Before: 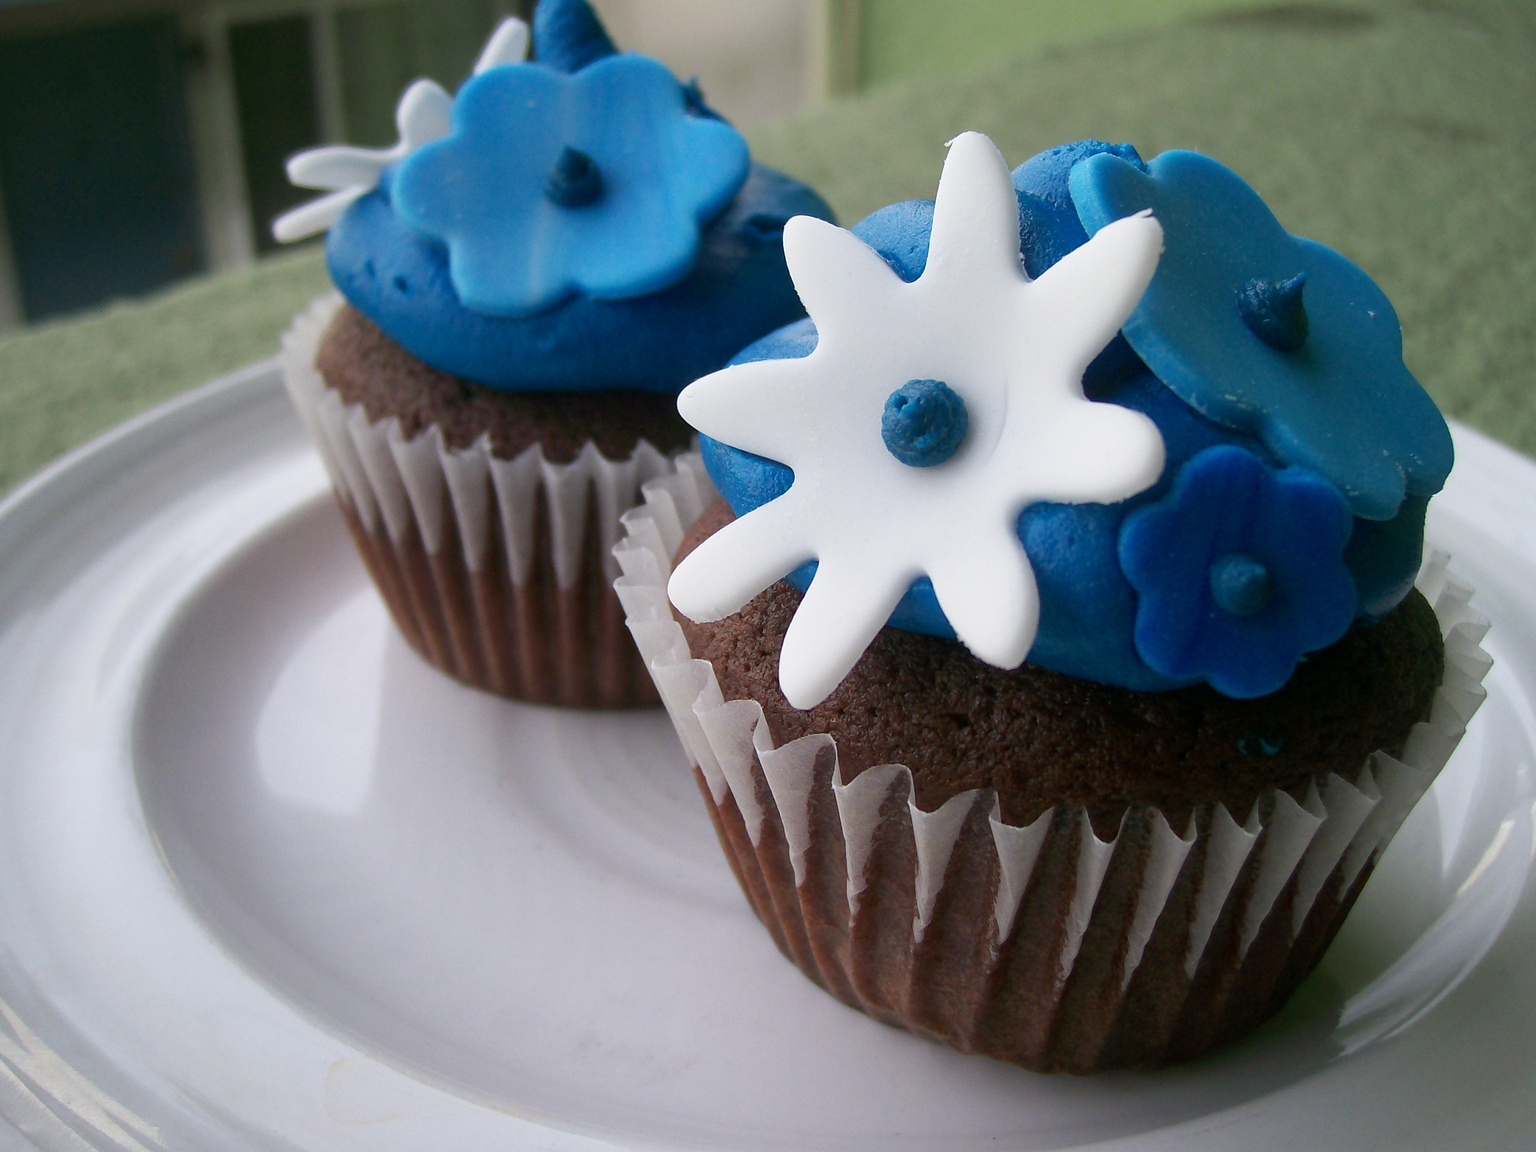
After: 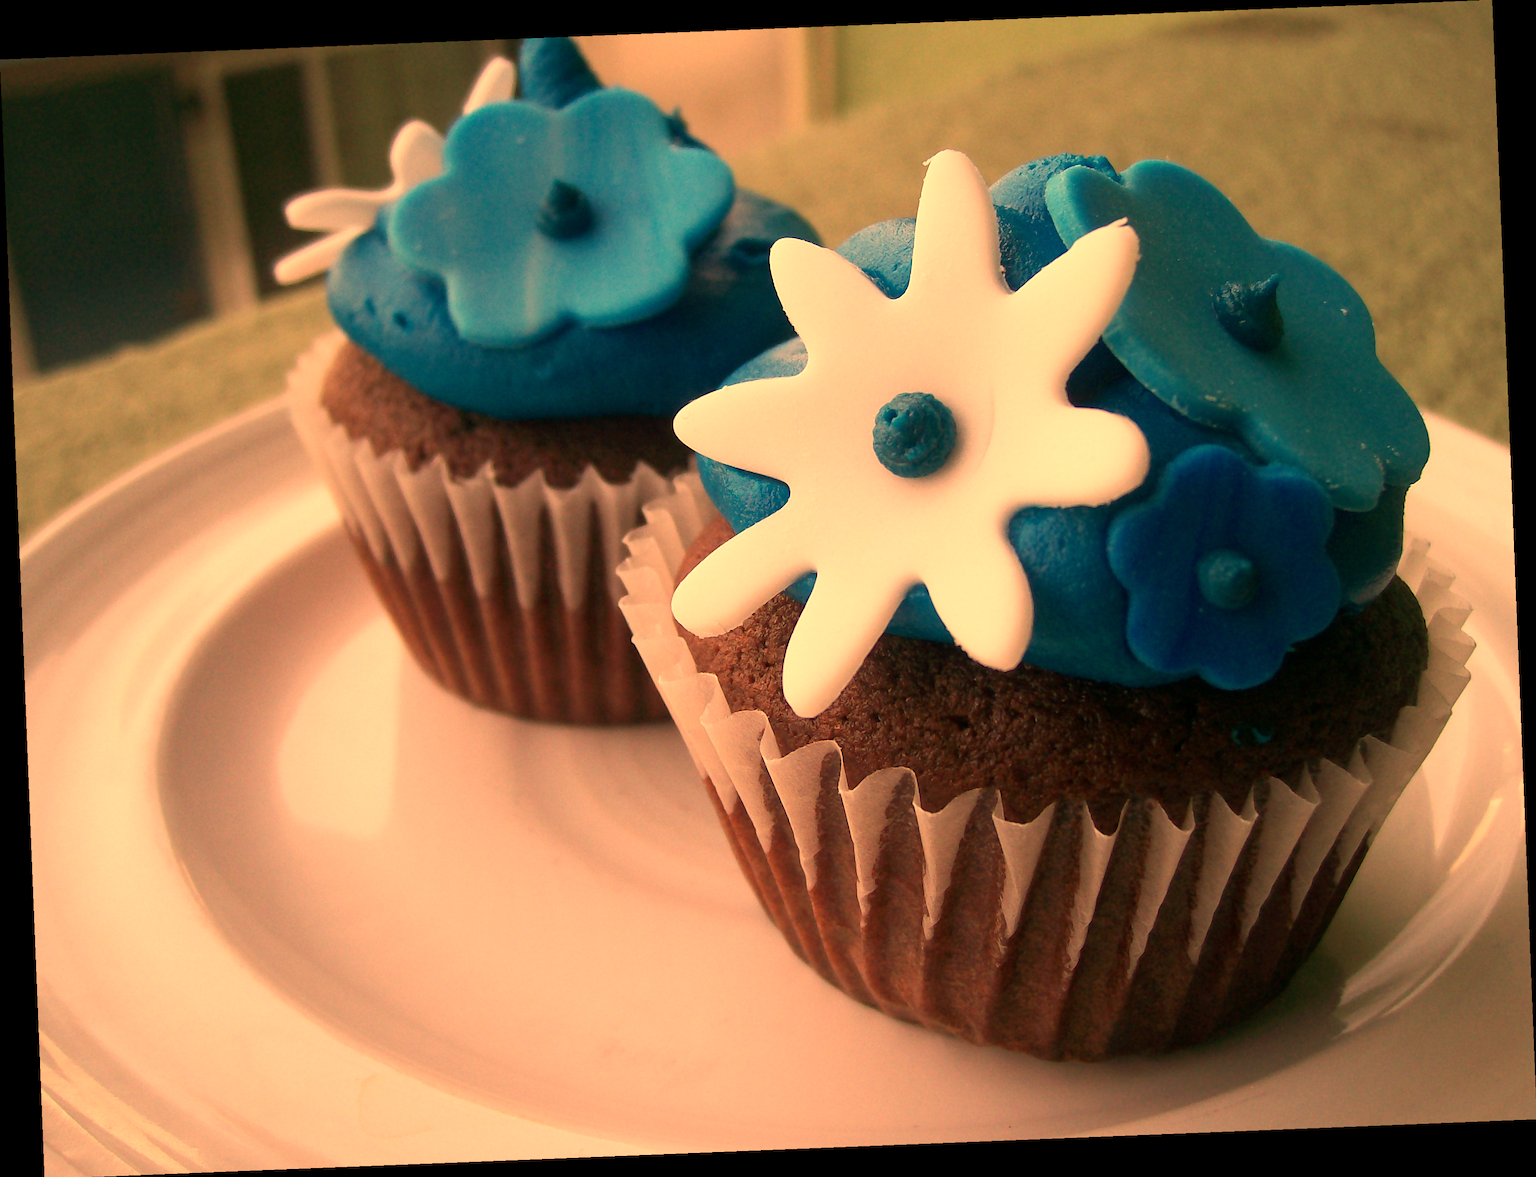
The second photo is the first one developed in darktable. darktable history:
white balance: red 1.467, blue 0.684
rotate and perspective: rotation -2.29°, automatic cropping off
